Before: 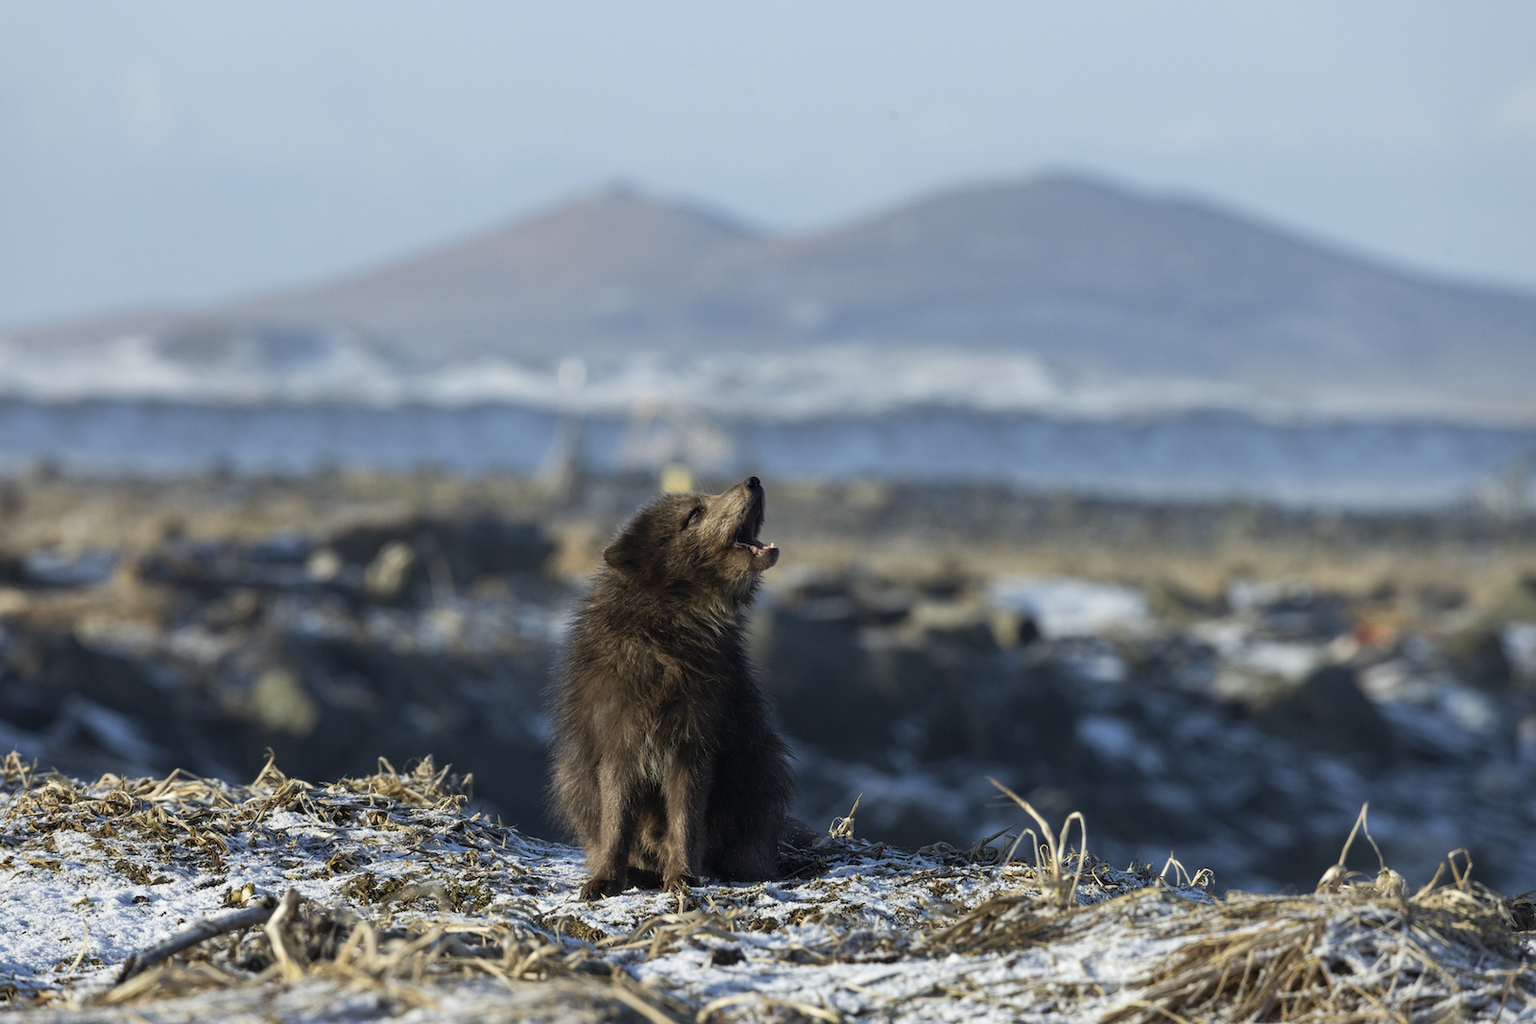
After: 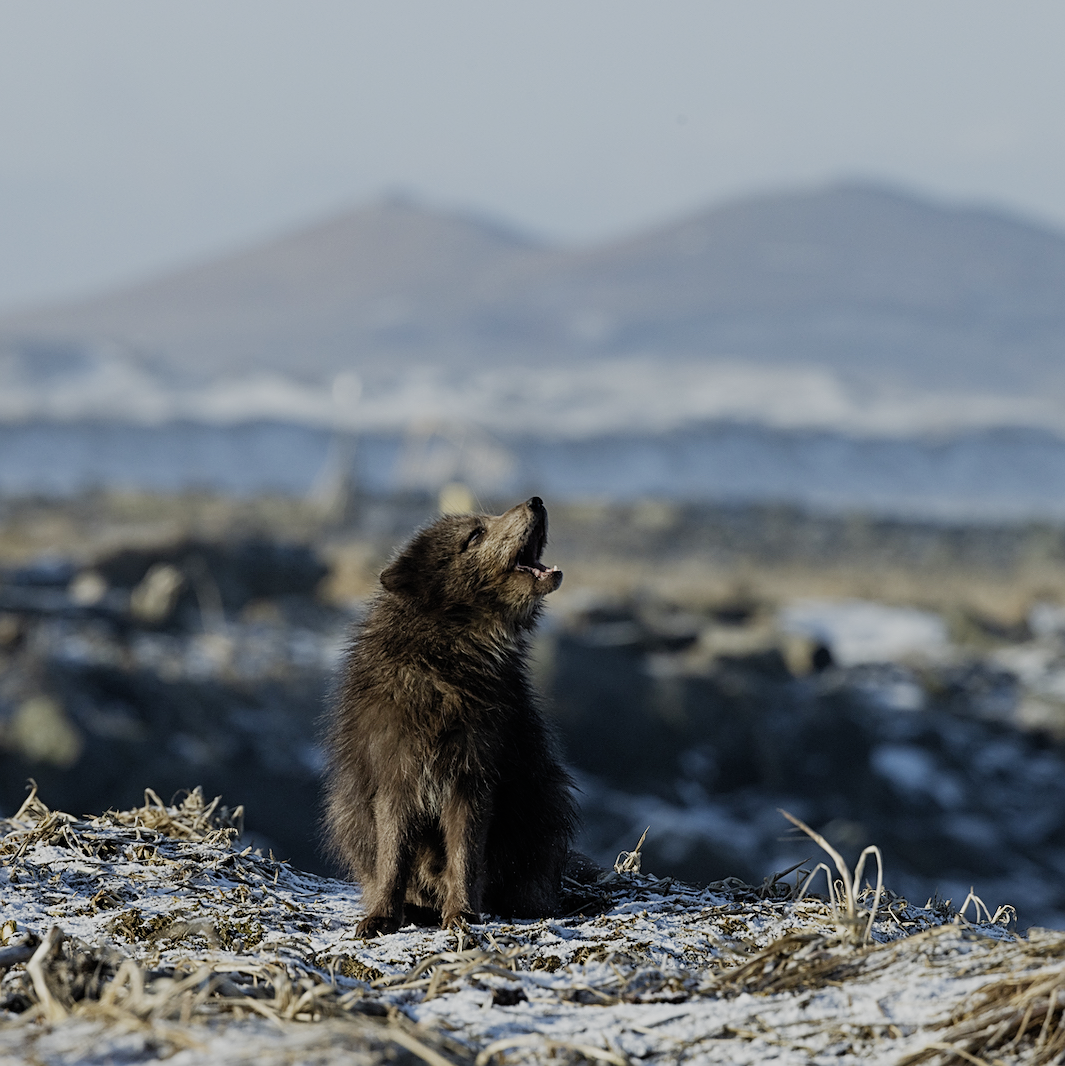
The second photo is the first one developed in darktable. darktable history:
crop and rotate: left 15.605%, right 17.788%
filmic rgb: black relative exposure -7.65 EV, white relative exposure 4.56 EV, hardness 3.61, preserve chrominance no, color science v3 (2019), use custom middle-gray values true
sharpen: on, module defaults
